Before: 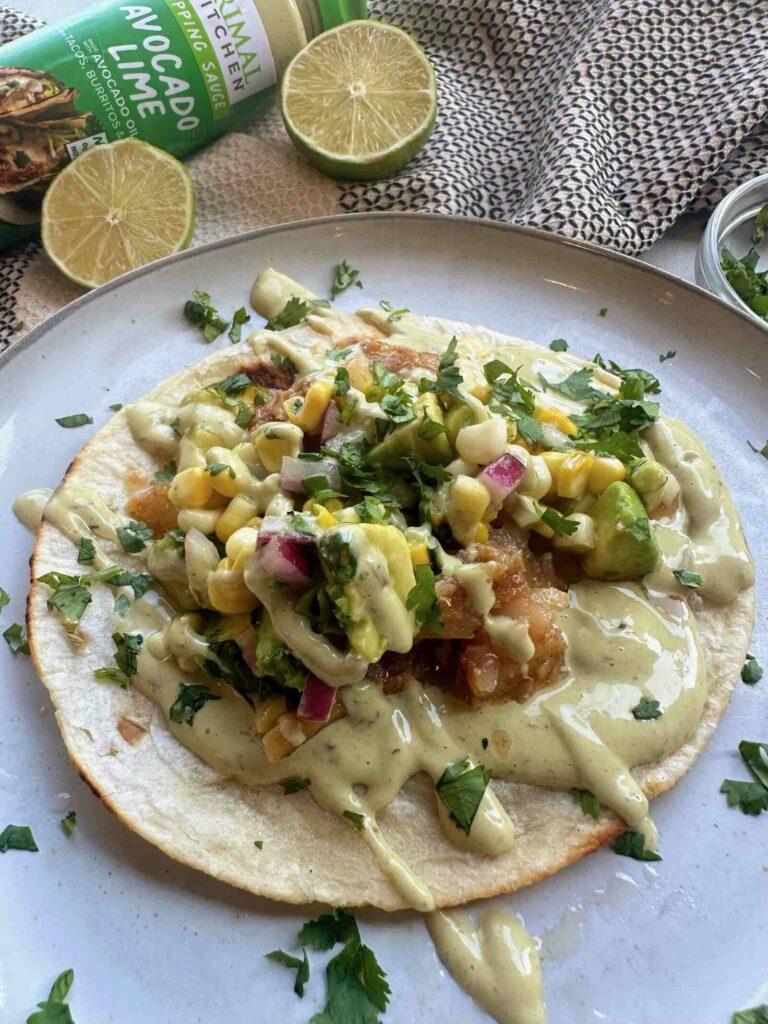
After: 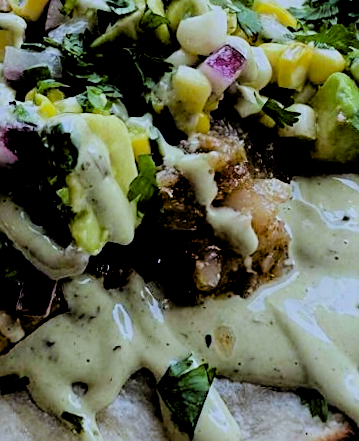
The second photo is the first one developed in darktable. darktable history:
sharpen: on, module defaults
color balance: output saturation 110%
crop: left 35.03%, top 36.625%, right 14.663%, bottom 20.057%
filmic rgb: black relative exposure -4.14 EV, white relative exposure 5.1 EV, hardness 2.11, contrast 1.165
rotate and perspective: rotation 0.215°, lens shift (vertical) -0.139, crop left 0.069, crop right 0.939, crop top 0.002, crop bottom 0.996
rgb levels: levels [[0.029, 0.461, 0.922], [0, 0.5, 1], [0, 0.5, 1]]
exposure: black level correction 0.01, exposure 0.014 EV, compensate highlight preservation false
white balance: red 0.871, blue 1.249
